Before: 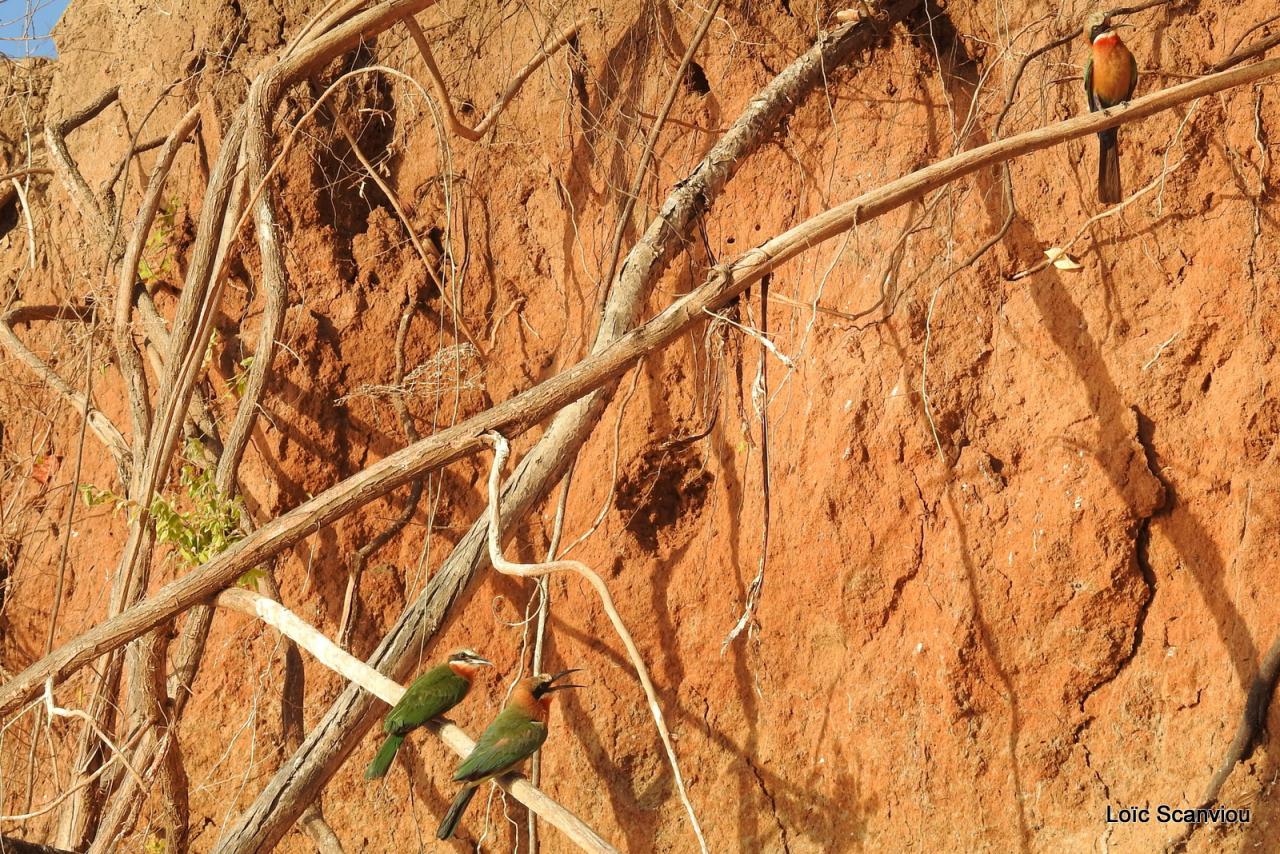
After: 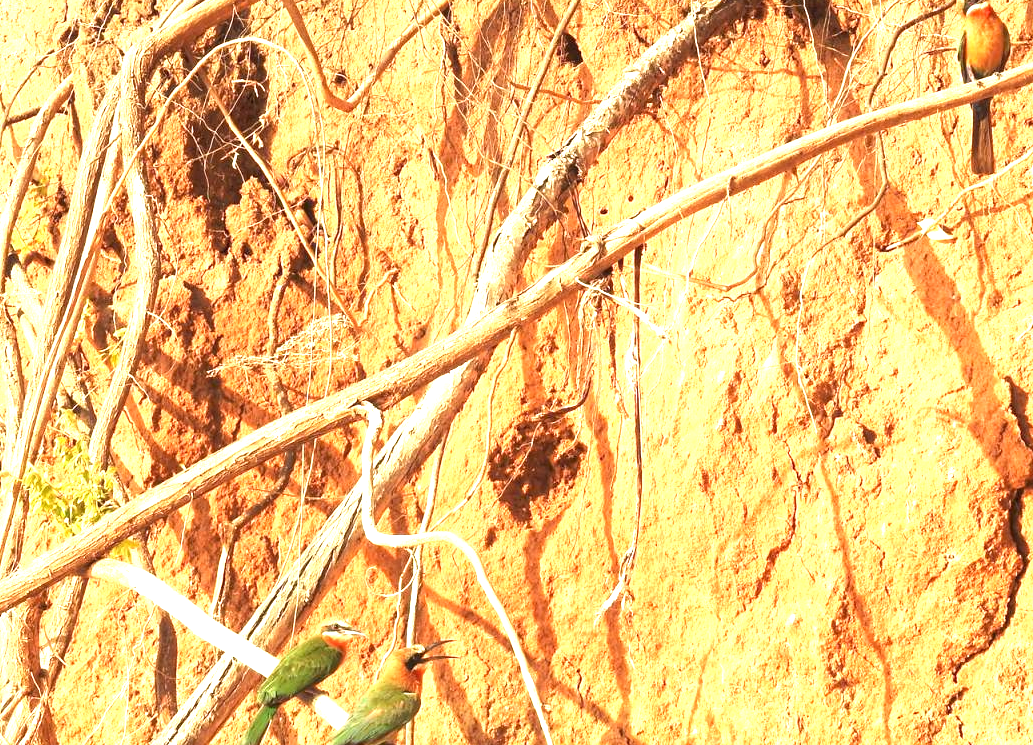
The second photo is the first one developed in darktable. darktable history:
crop: left 9.948%, top 3.469%, right 9.281%, bottom 9.253%
exposure: black level correction 0, exposure 1.674 EV, compensate highlight preservation false
